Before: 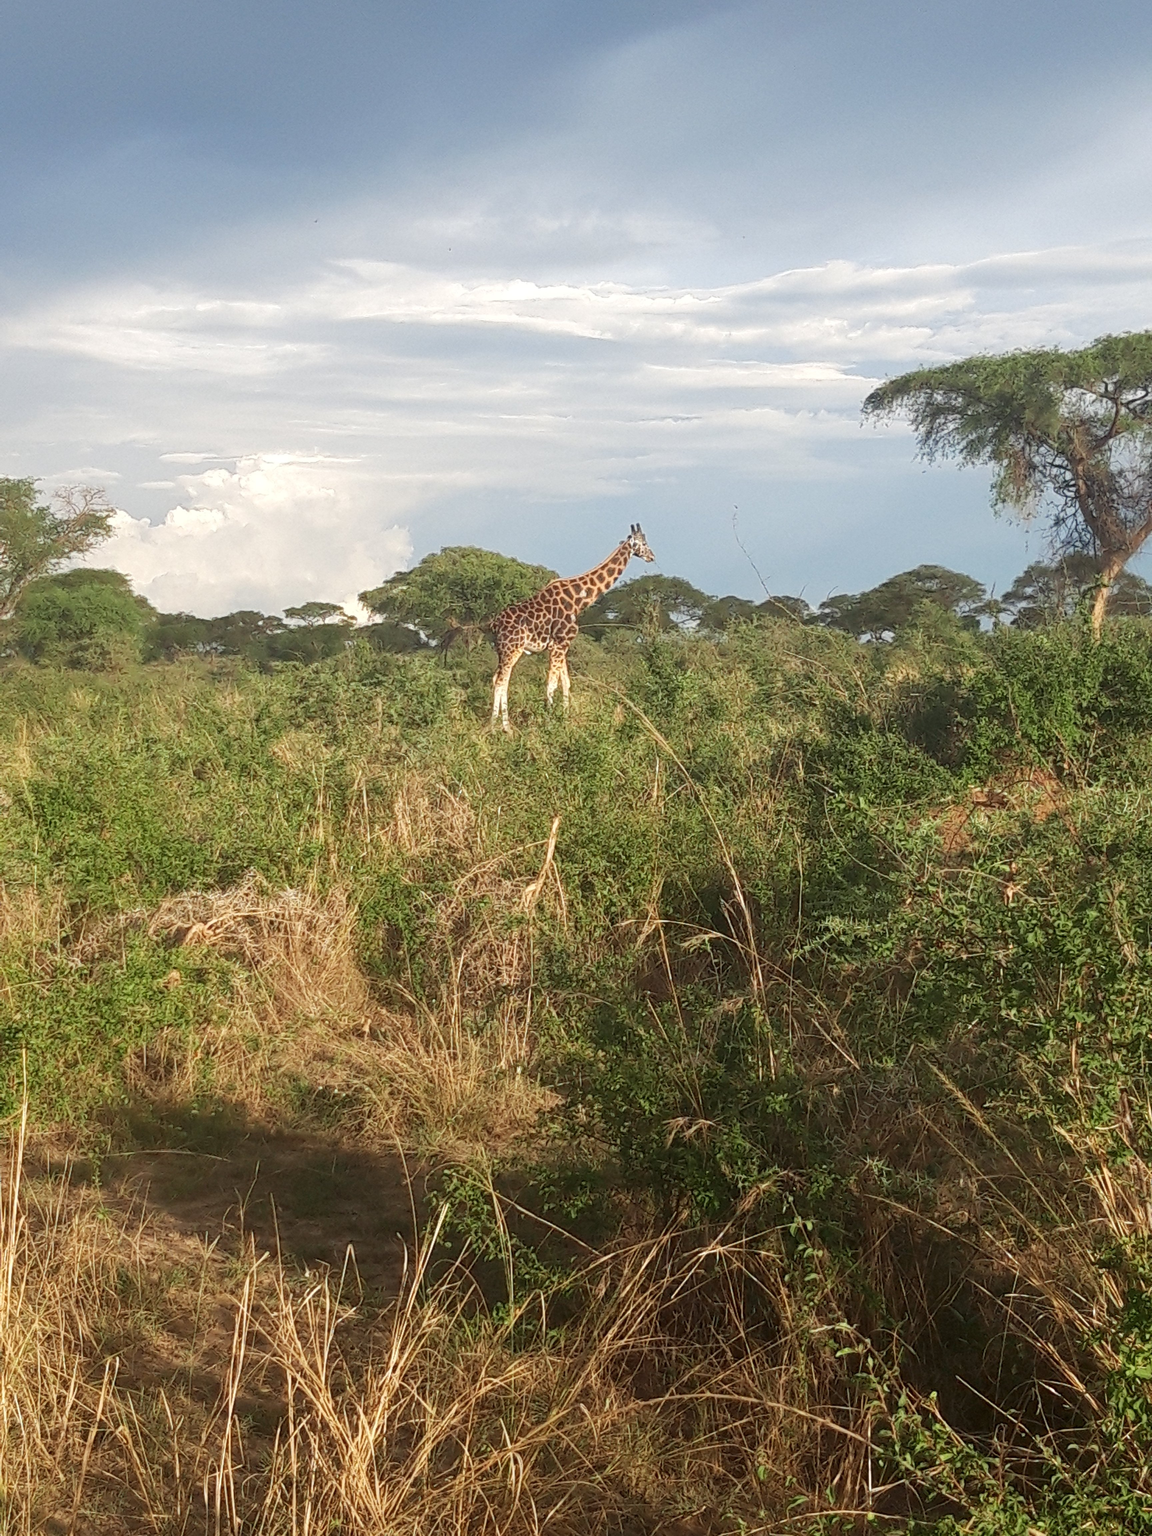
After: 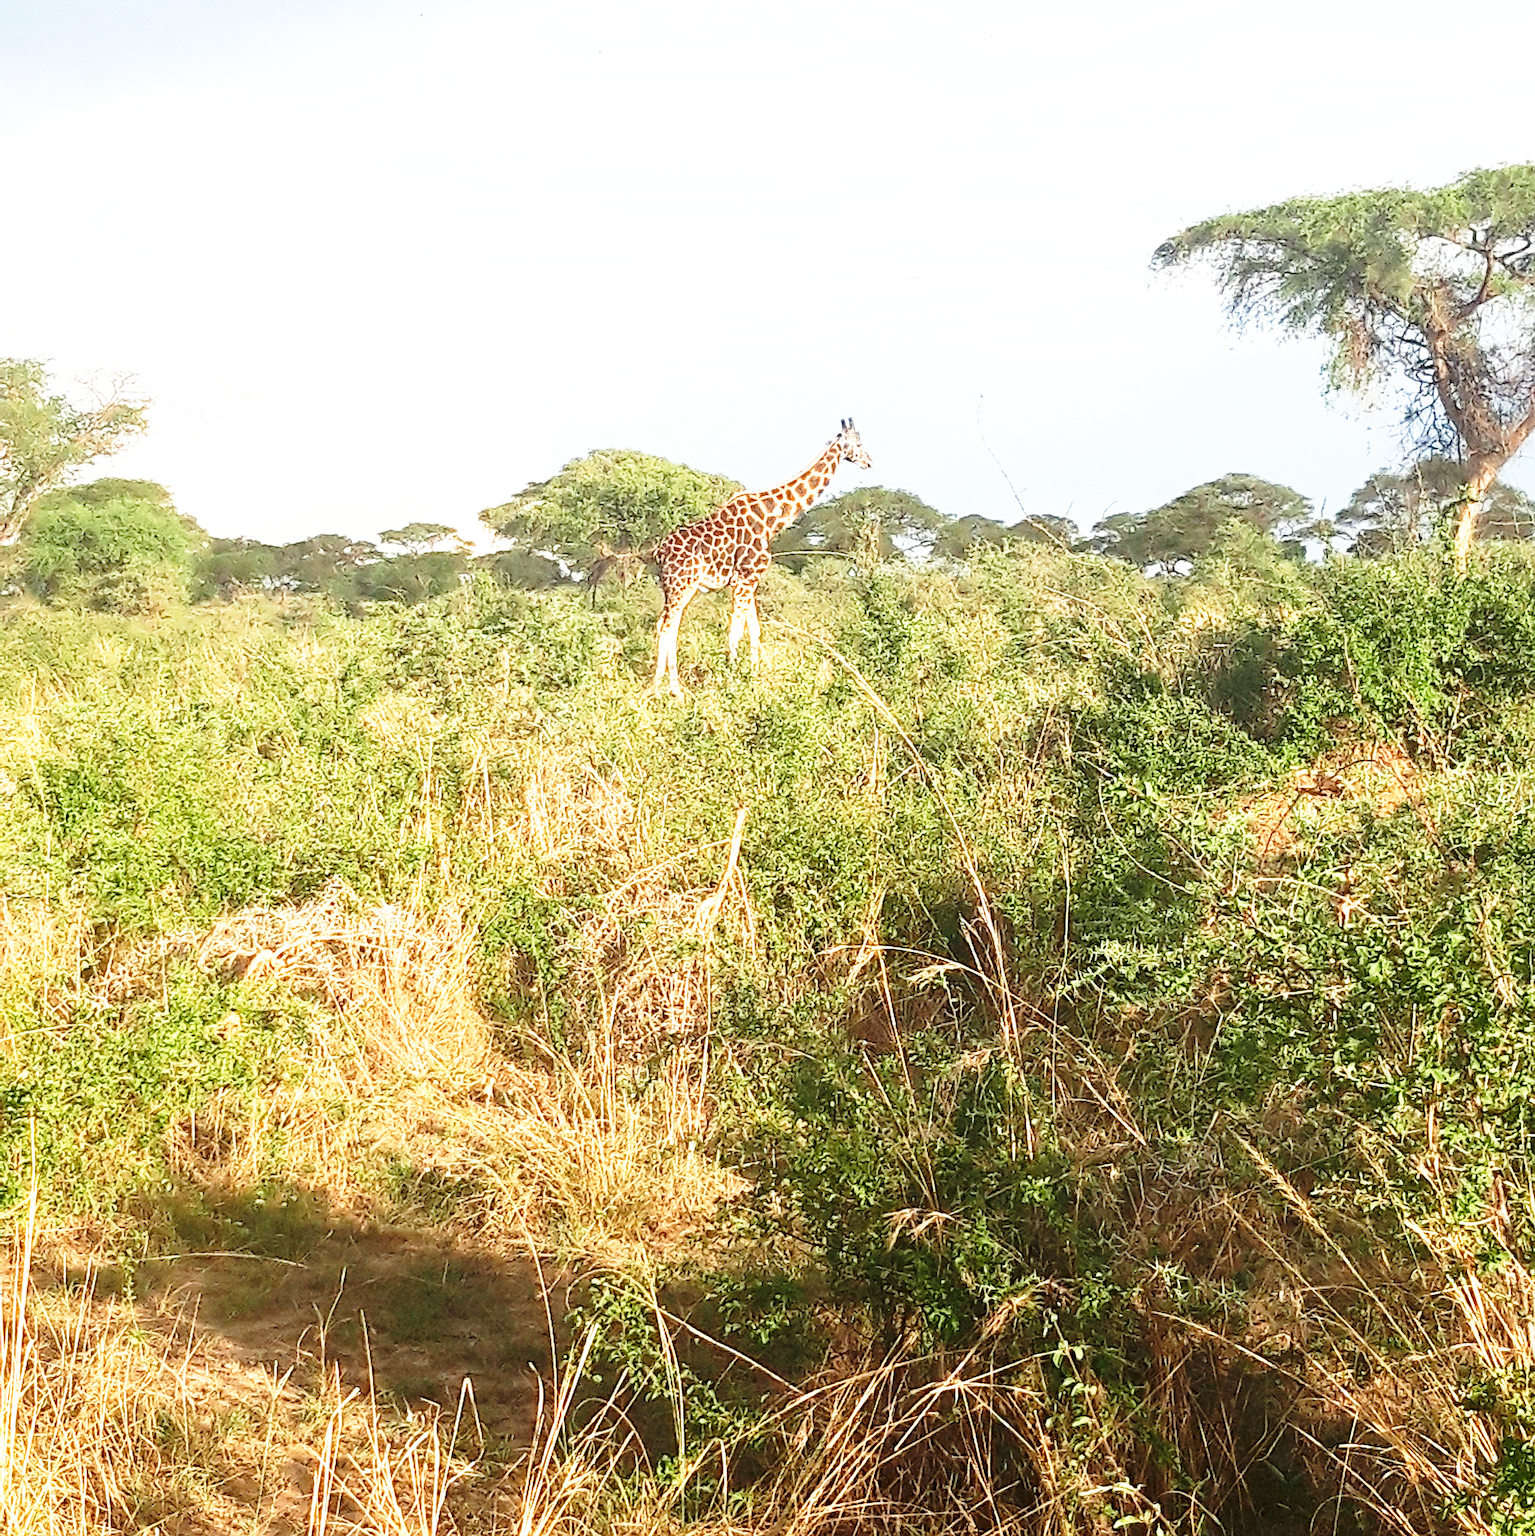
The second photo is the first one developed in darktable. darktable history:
exposure: black level correction 0.001, exposure 0.5 EV, compensate highlight preservation false
sharpen: on, module defaults
base curve: curves: ch0 [(0, 0) (0.026, 0.03) (0.109, 0.232) (0.351, 0.748) (0.669, 0.968) (1, 1)], preserve colors none
crop: top 13.694%, bottom 11.26%
